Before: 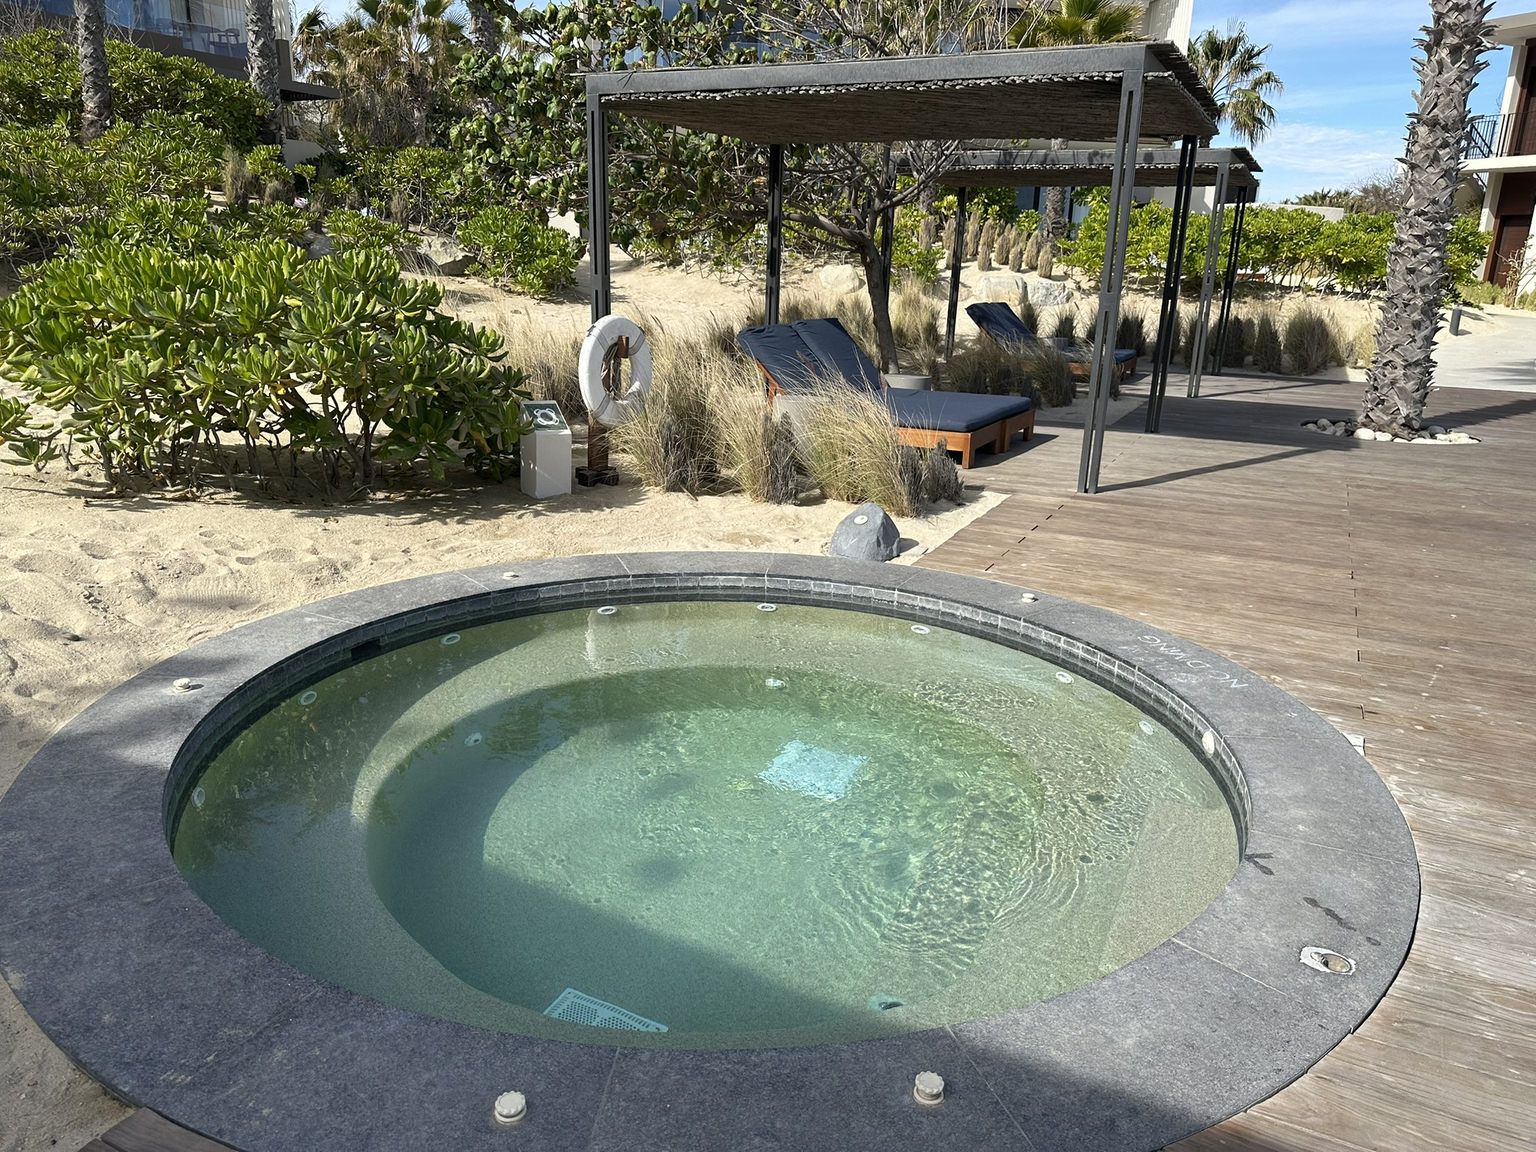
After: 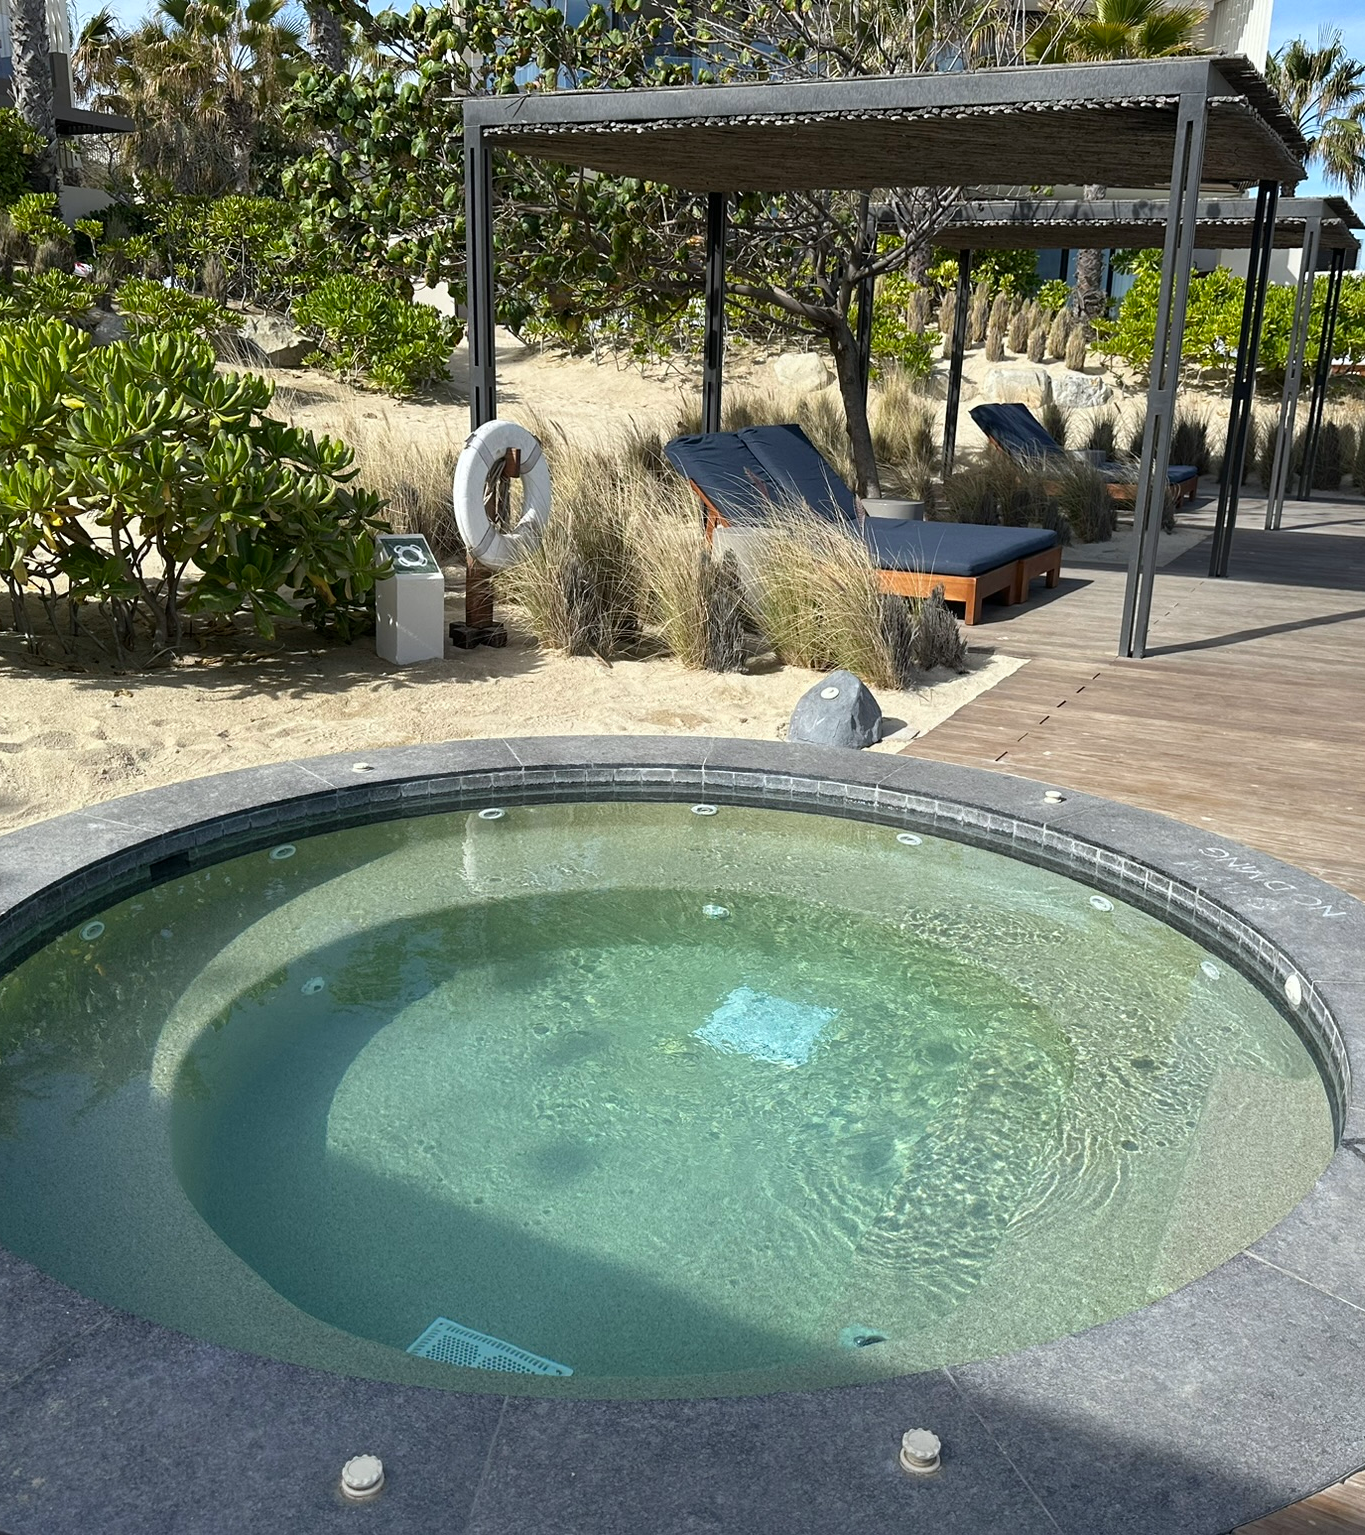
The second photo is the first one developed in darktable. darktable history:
white balance: red 0.988, blue 1.017
crop and rotate: left 15.546%, right 17.787%
